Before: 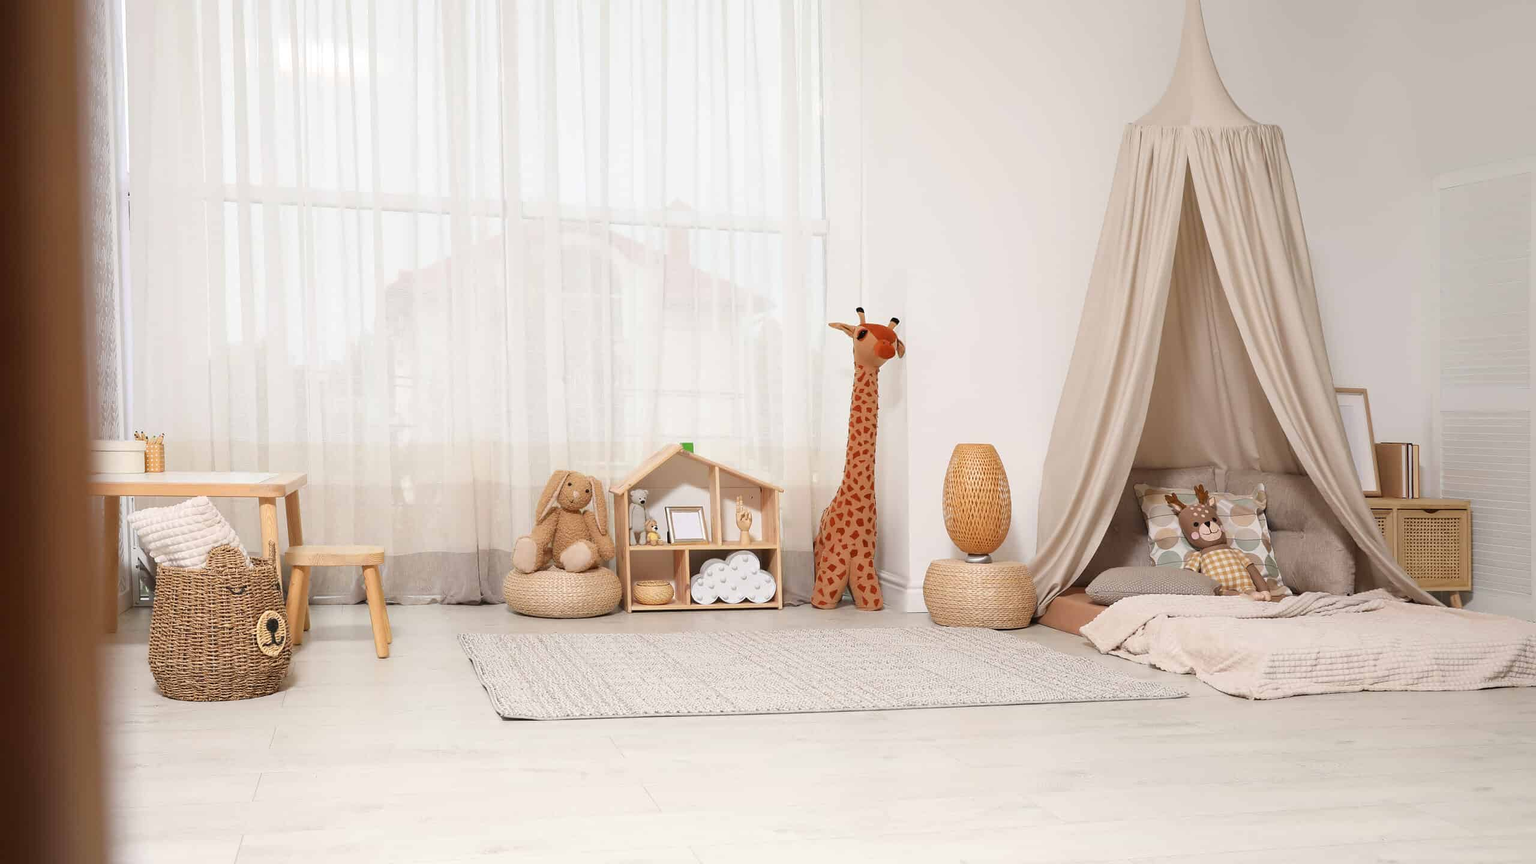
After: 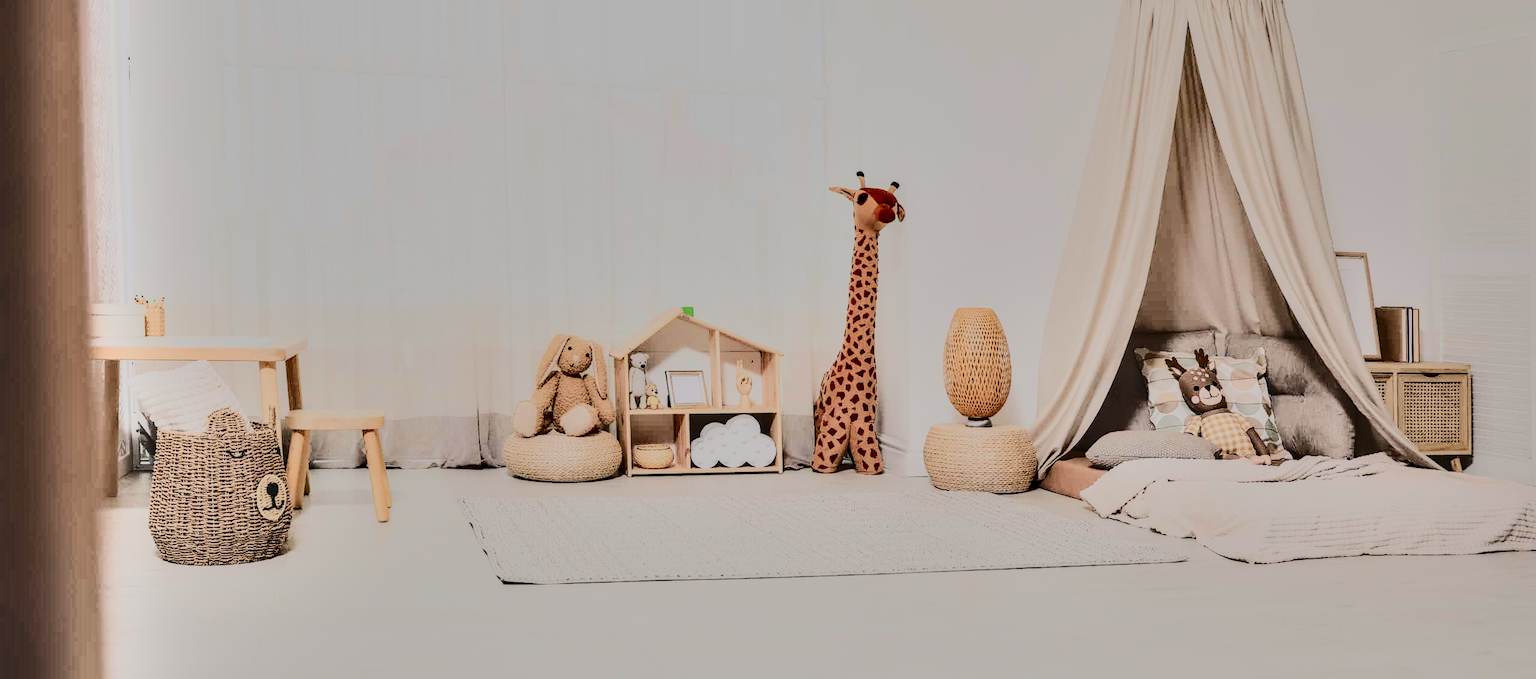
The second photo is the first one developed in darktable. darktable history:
shadows and highlights: shadows 79.28, white point adjustment -9.21, highlights -61.32, soften with gaussian
filmic rgb: black relative exposure -7.65 EV, white relative exposure 4.56 EV, threshold 6 EV, hardness 3.61, color science v4 (2020), enable highlight reconstruction true
crop and rotate: top 15.808%, bottom 5.55%
local contrast: on, module defaults
contrast brightness saturation: contrast 0.57, brightness 0.569, saturation -0.327
tone curve: curves: ch0 [(0, 0) (0.055, 0.057) (0.258, 0.307) (0.434, 0.543) (0.517, 0.657) (0.745, 0.874) (1, 1)]; ch1 [(0, 0) (0.346, 0.307) (0.418, 0.383) (0.46, 0.439) (0.482, 0.493) (0.502, 0.503) (0.517, 0.514) (0.55, 0.561) (0.588, 0.603) (0.646, 0.688) (1, 1)]; ch2 [(0, 0) (0.346, 0.34) (0.431, 0.45) (0.485, 0.499) (0.5, 0.503) (0.527, 0.525) (0.545, 0.562) (0.679, 0.706) (1, 1)], color space Lab, linked channels, preserve colors none
